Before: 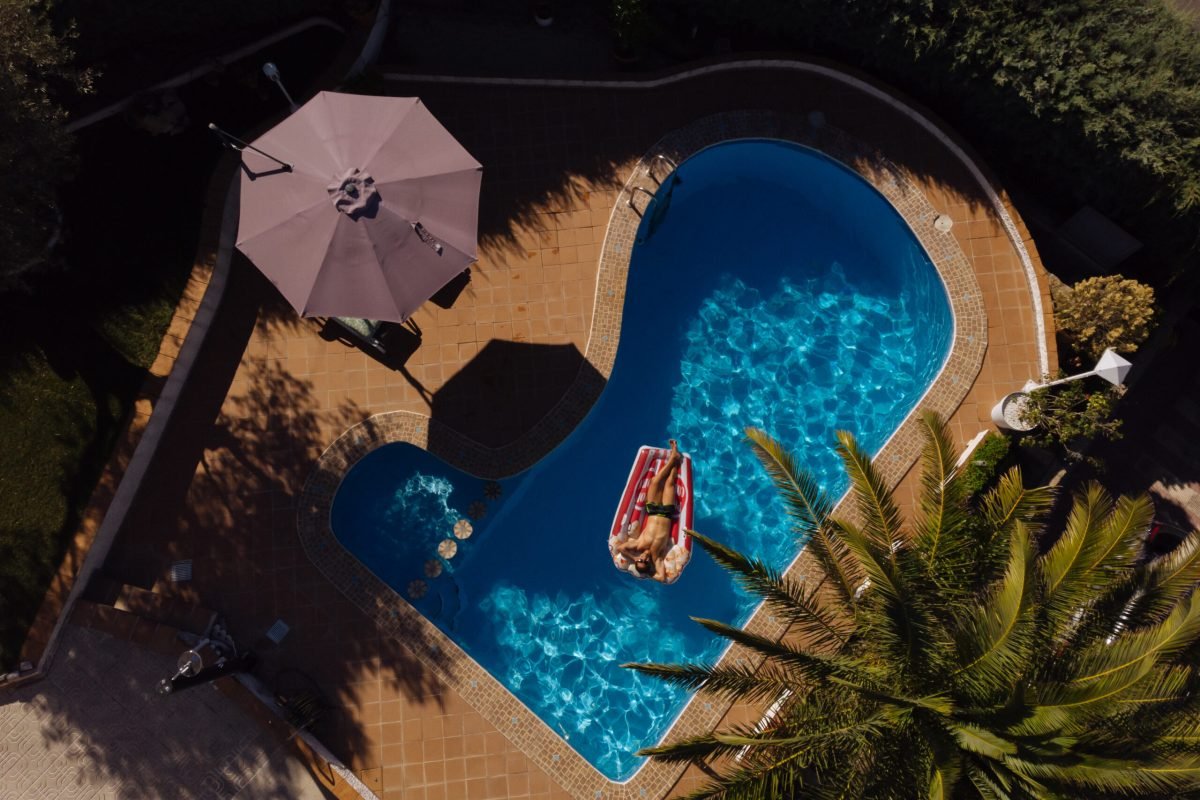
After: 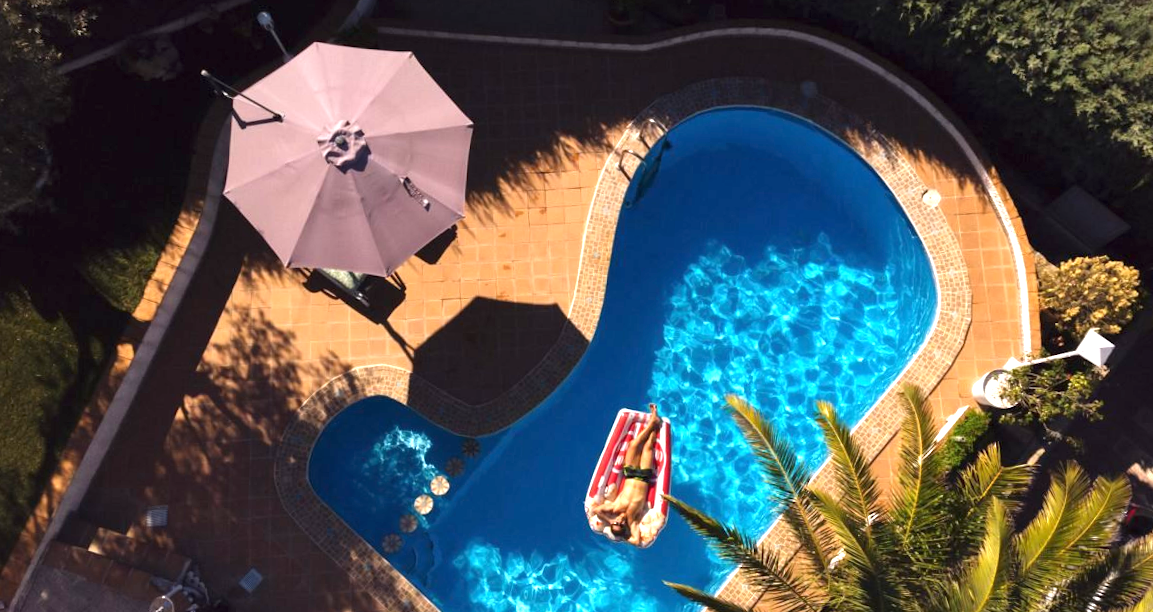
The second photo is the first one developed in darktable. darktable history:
rotate and perspective: rotation 2.17°, automatic cropping off
exposure: black level correction 0, exposure 1.5 EV, compensate exposure bias true, compensate highlight preservation false
crop: left 2.737%, top 7.287%, right 3.421%, bottom 20.179%
